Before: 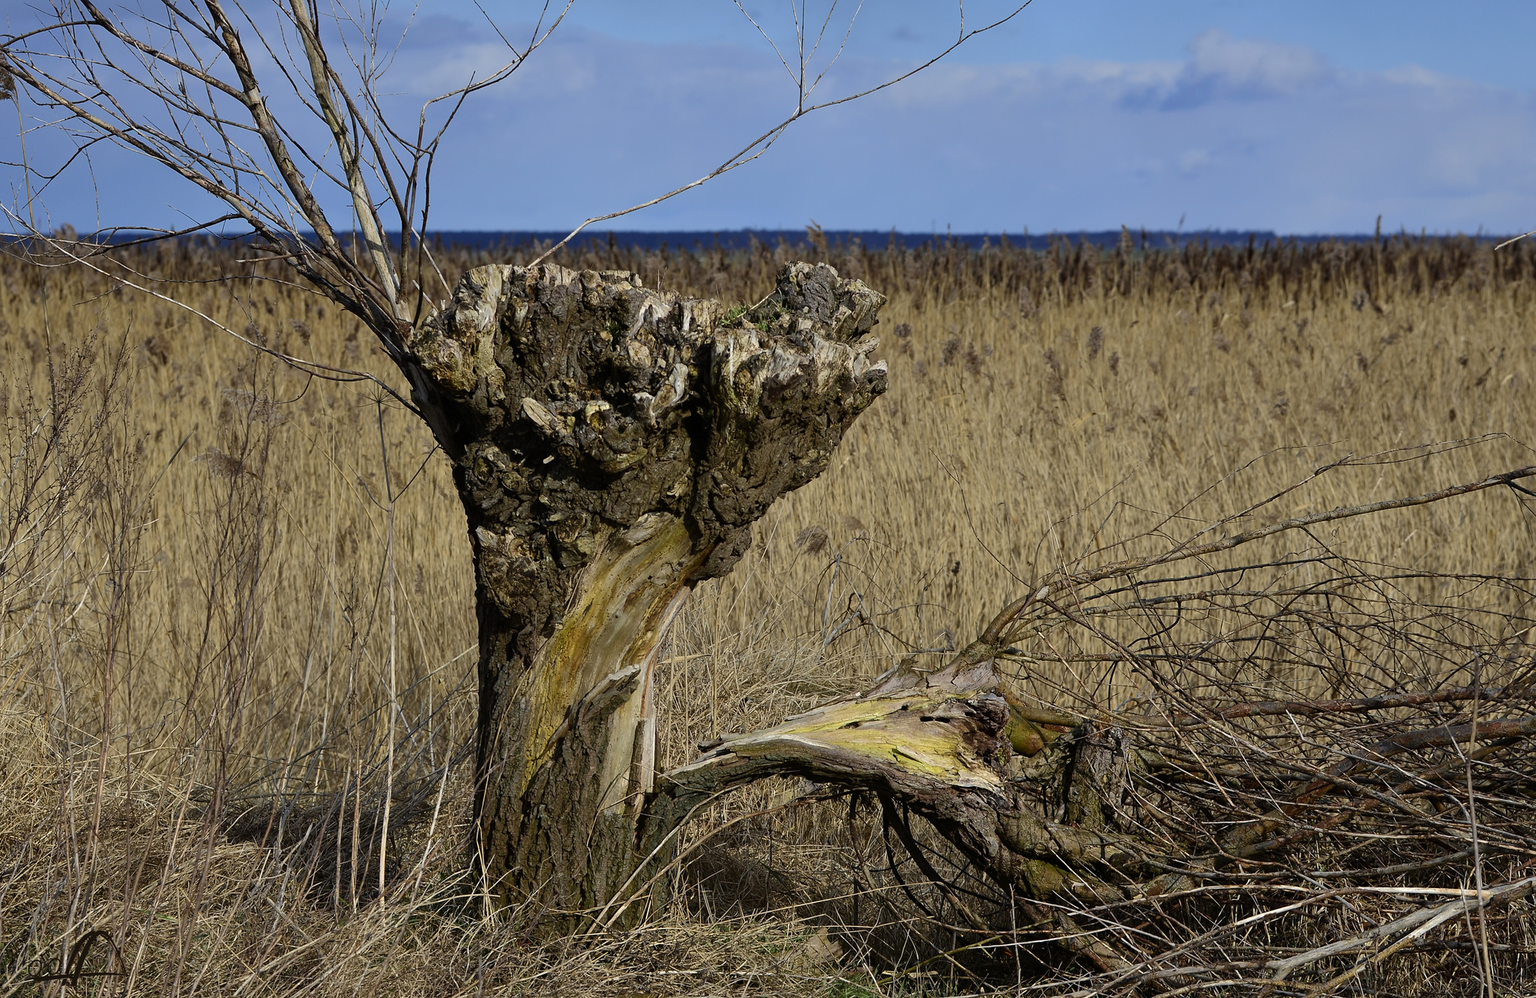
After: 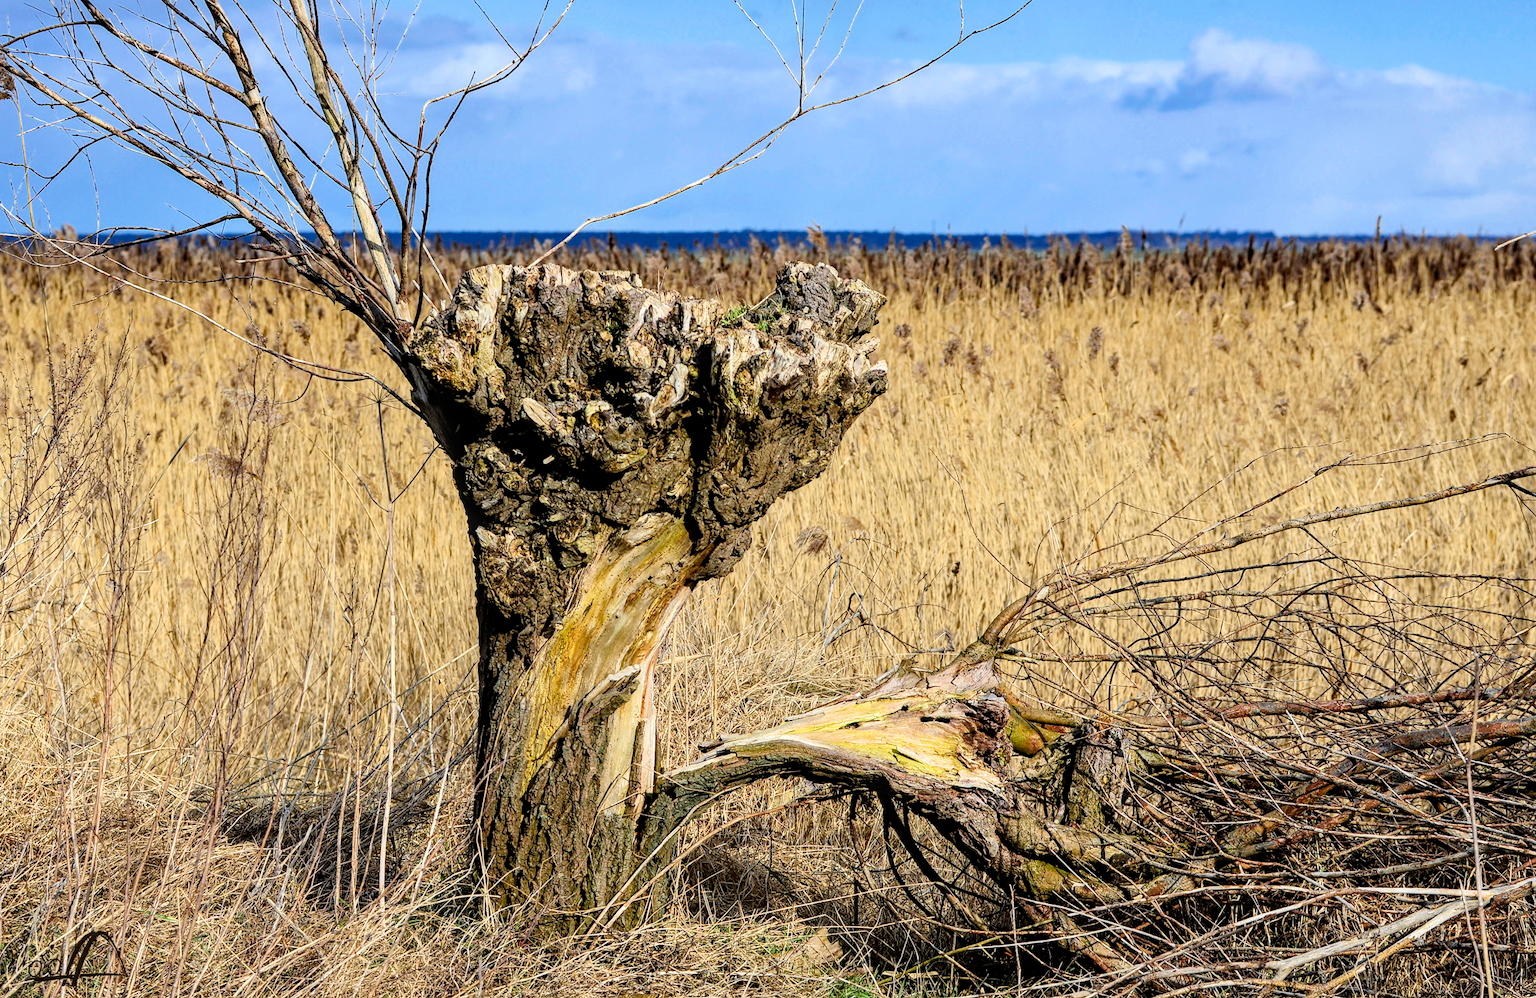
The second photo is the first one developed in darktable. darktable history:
local contrast: detail 130%
exposure: black level correction 0, exposure 1.024 EV, compensate exposure bias true, compensate highlight preservation false
filmic rgb: black relative exposure -7.65 EV, white relative exposure 4.56 EV, hardness 3.61, color science v6 (2022)
haze removal: compatibility mode true, adaptive false
